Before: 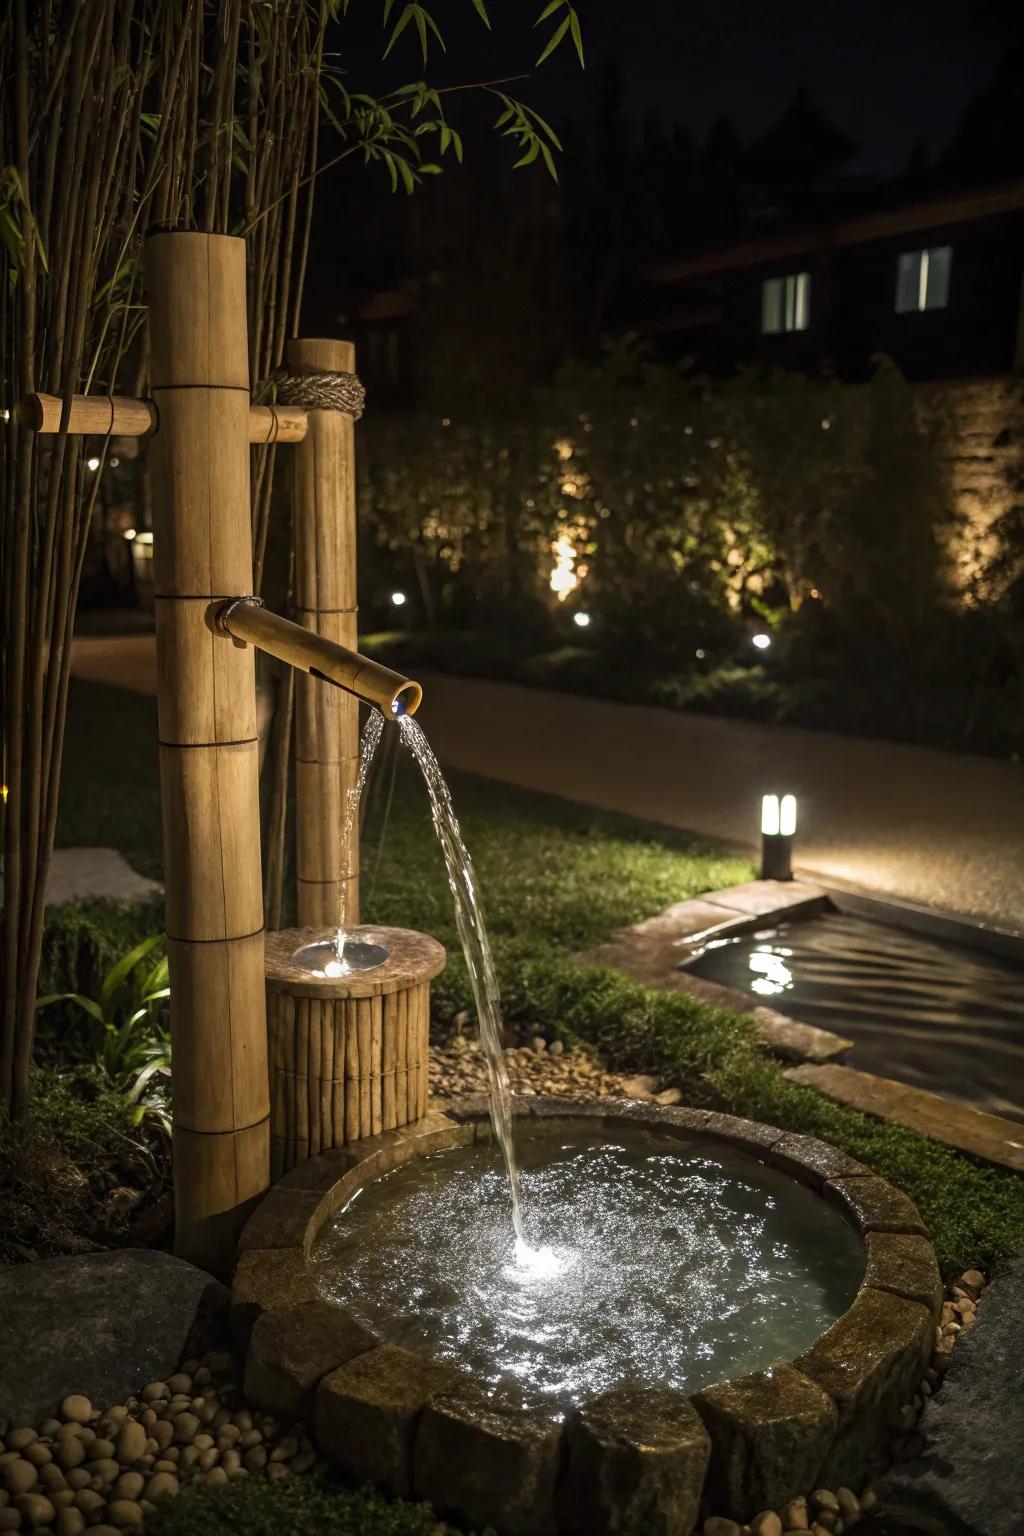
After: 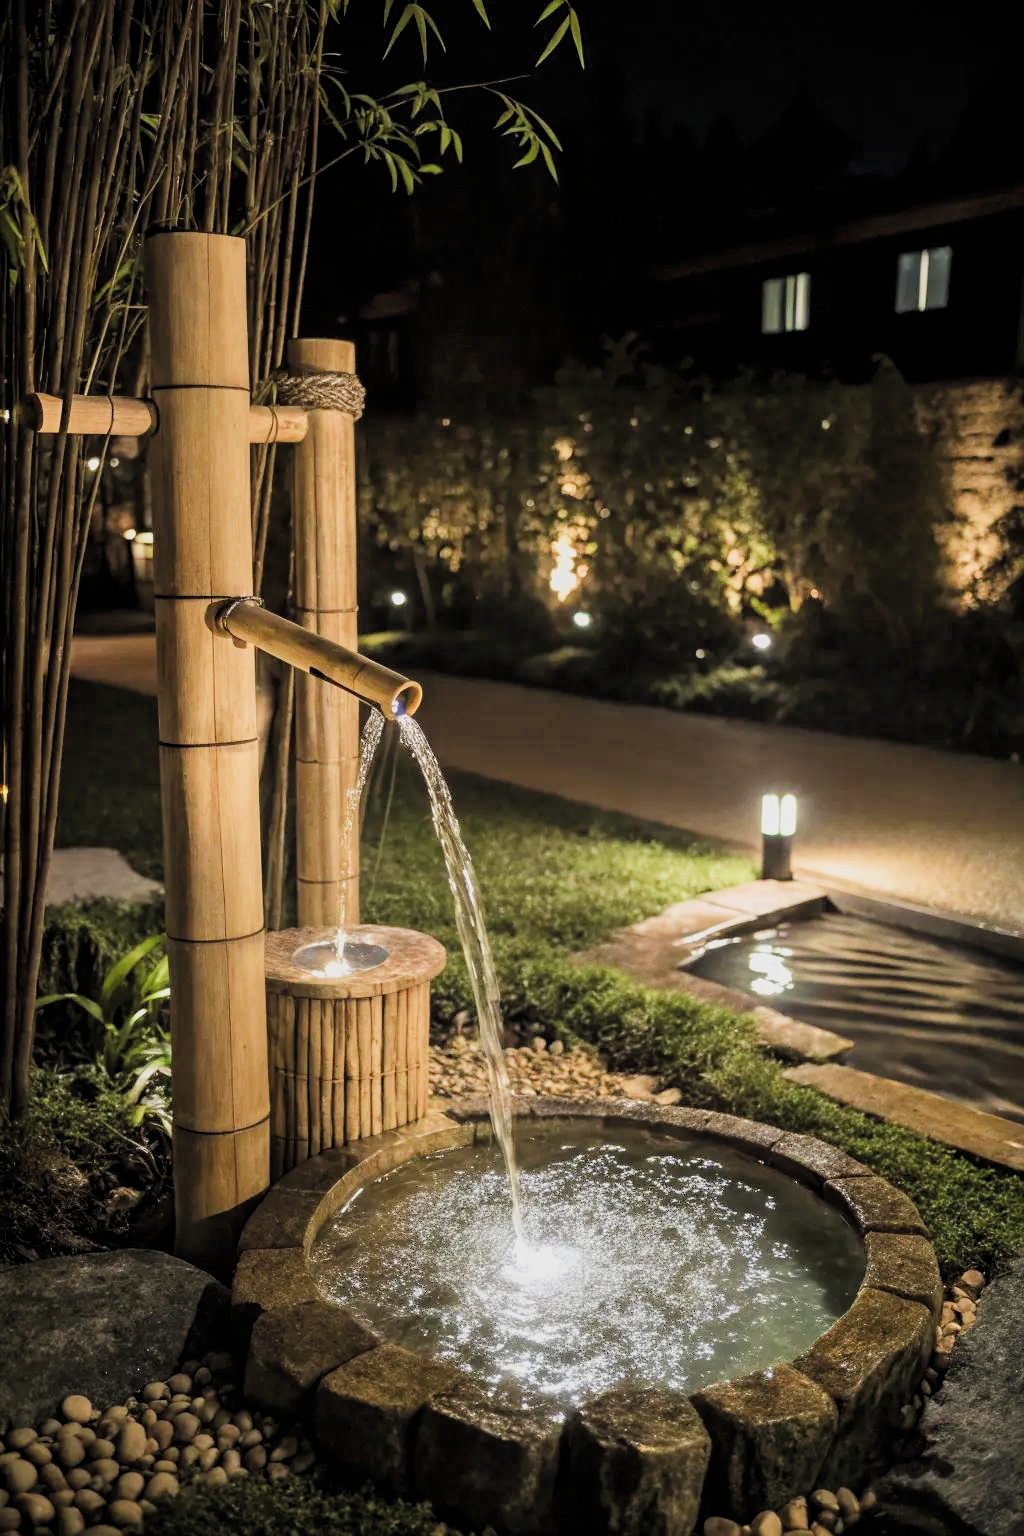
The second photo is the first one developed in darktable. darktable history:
exposure: black level correction 0, exposure 1.457 EV, compensate highlight preservation false
filmic rgb: black relative exposure -6.08 EV, white relative exposure 6.97 EV, hardness 2.27, color science v4 (2020)
